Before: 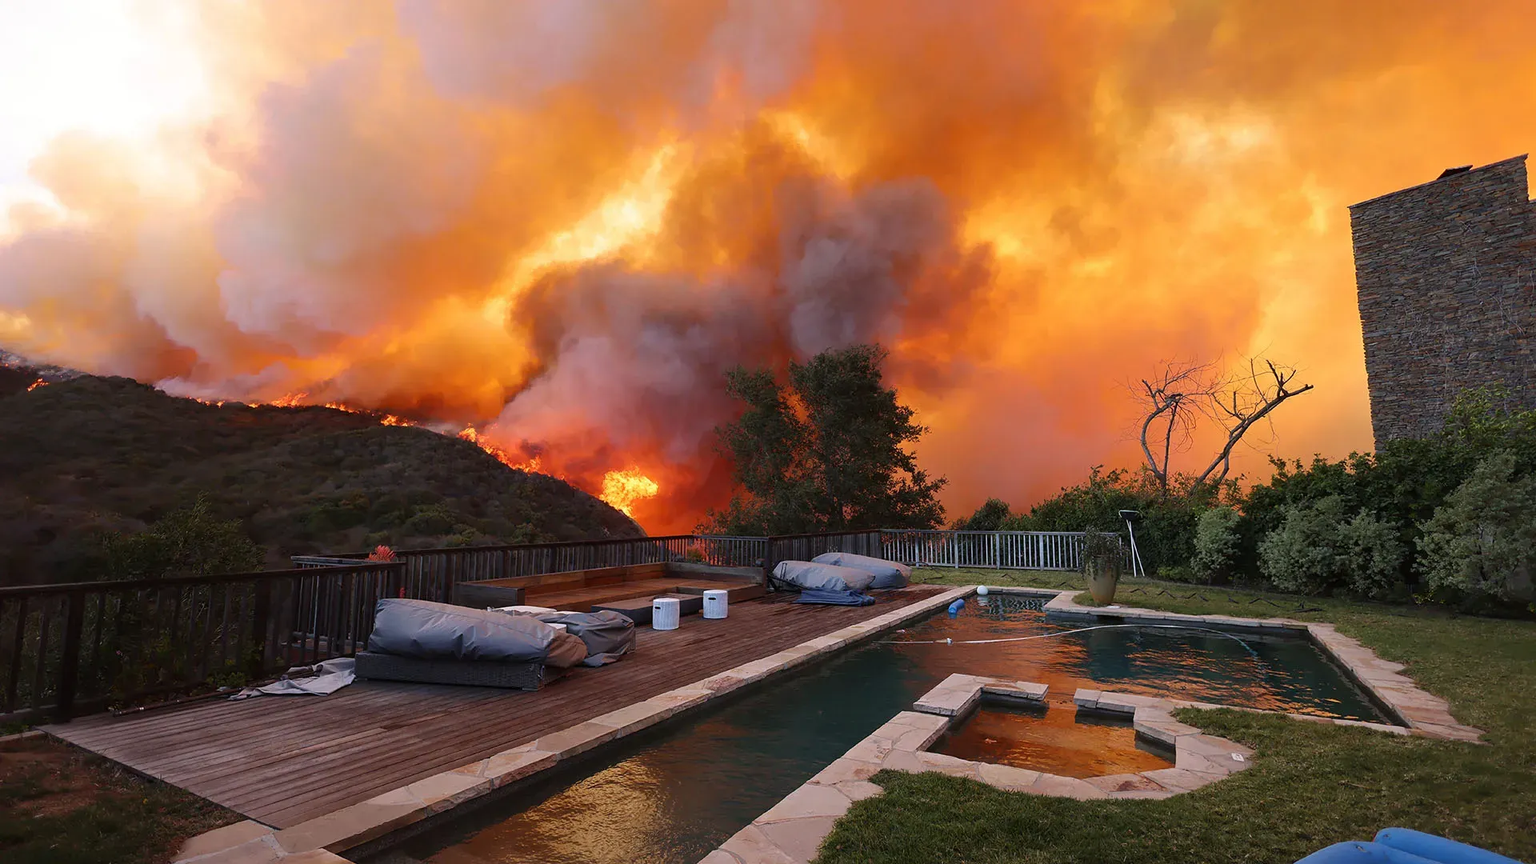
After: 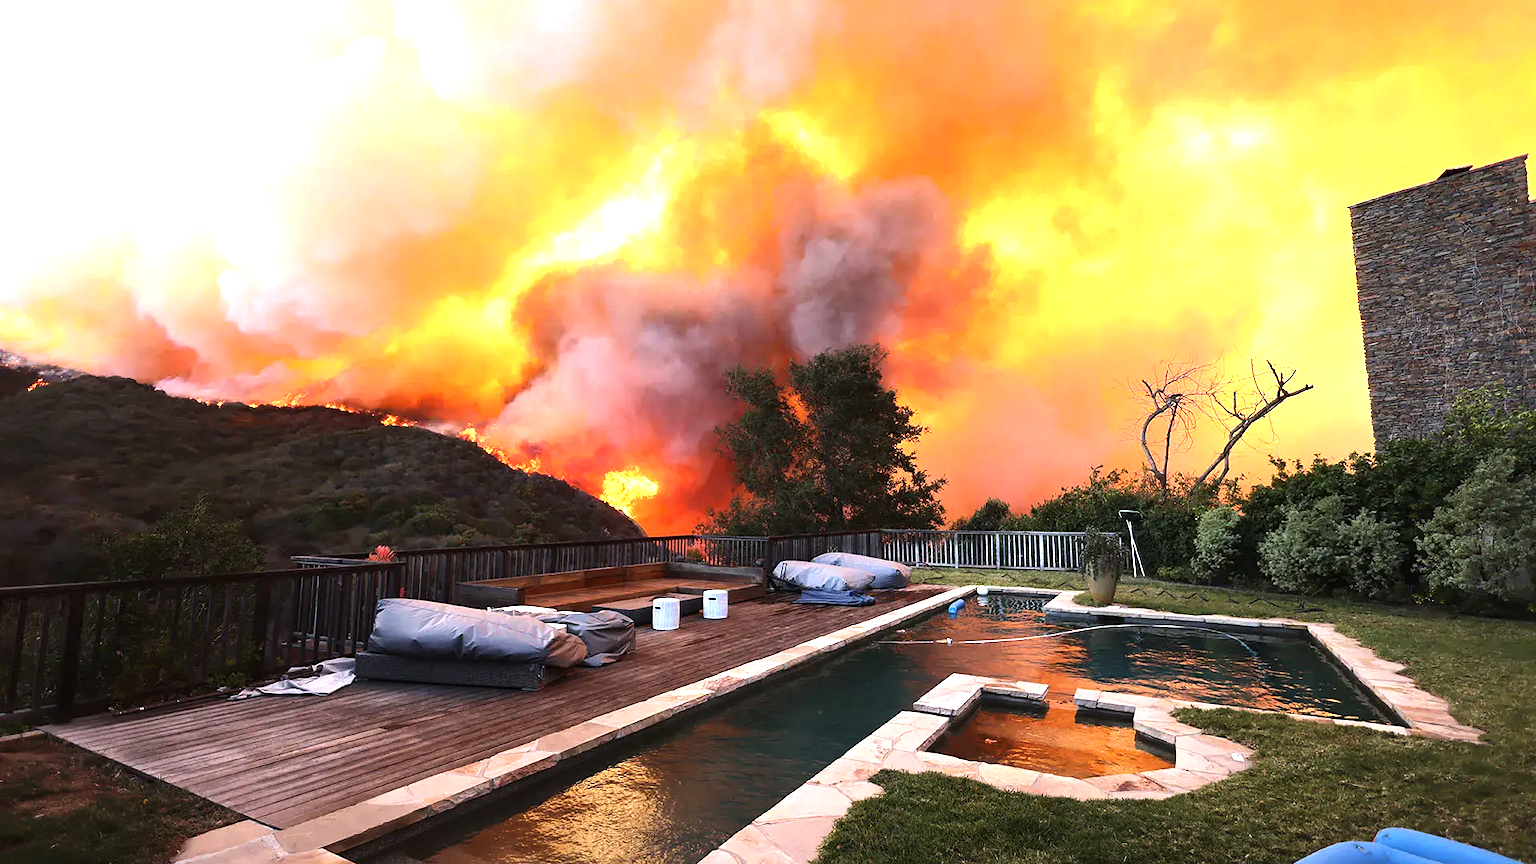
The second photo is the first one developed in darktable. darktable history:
tone equalizer: -8 EV -0.75 EV, -7 EV -0.7 EV, -6 EV -0.6 EV, -5 EV -0.4 EV, -3 EV 0.4 EV, -2 EV 0.6 EV, -1 EV 0.7 EV, +0 EV 0.75 EV, edges refinement/feathering 500, mask exposure compensation -1.57 EV, preserve details no
exposure: black level correction 0, exposure 0.877 EV, compensate exposure bias true, compensate highlight preservation false
